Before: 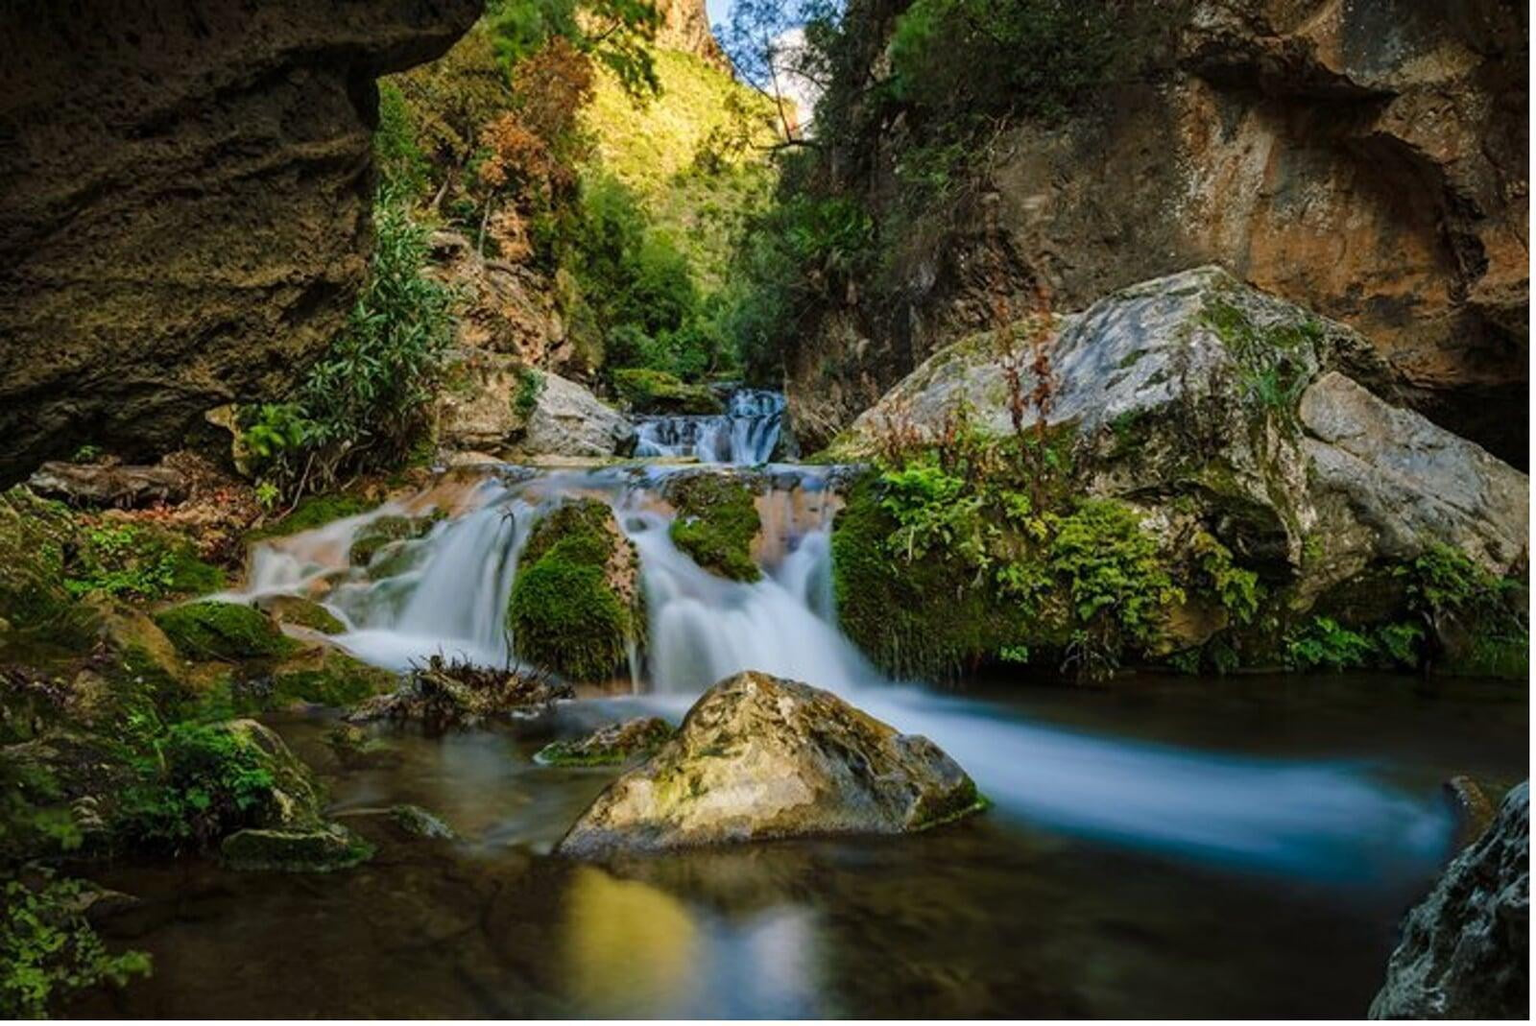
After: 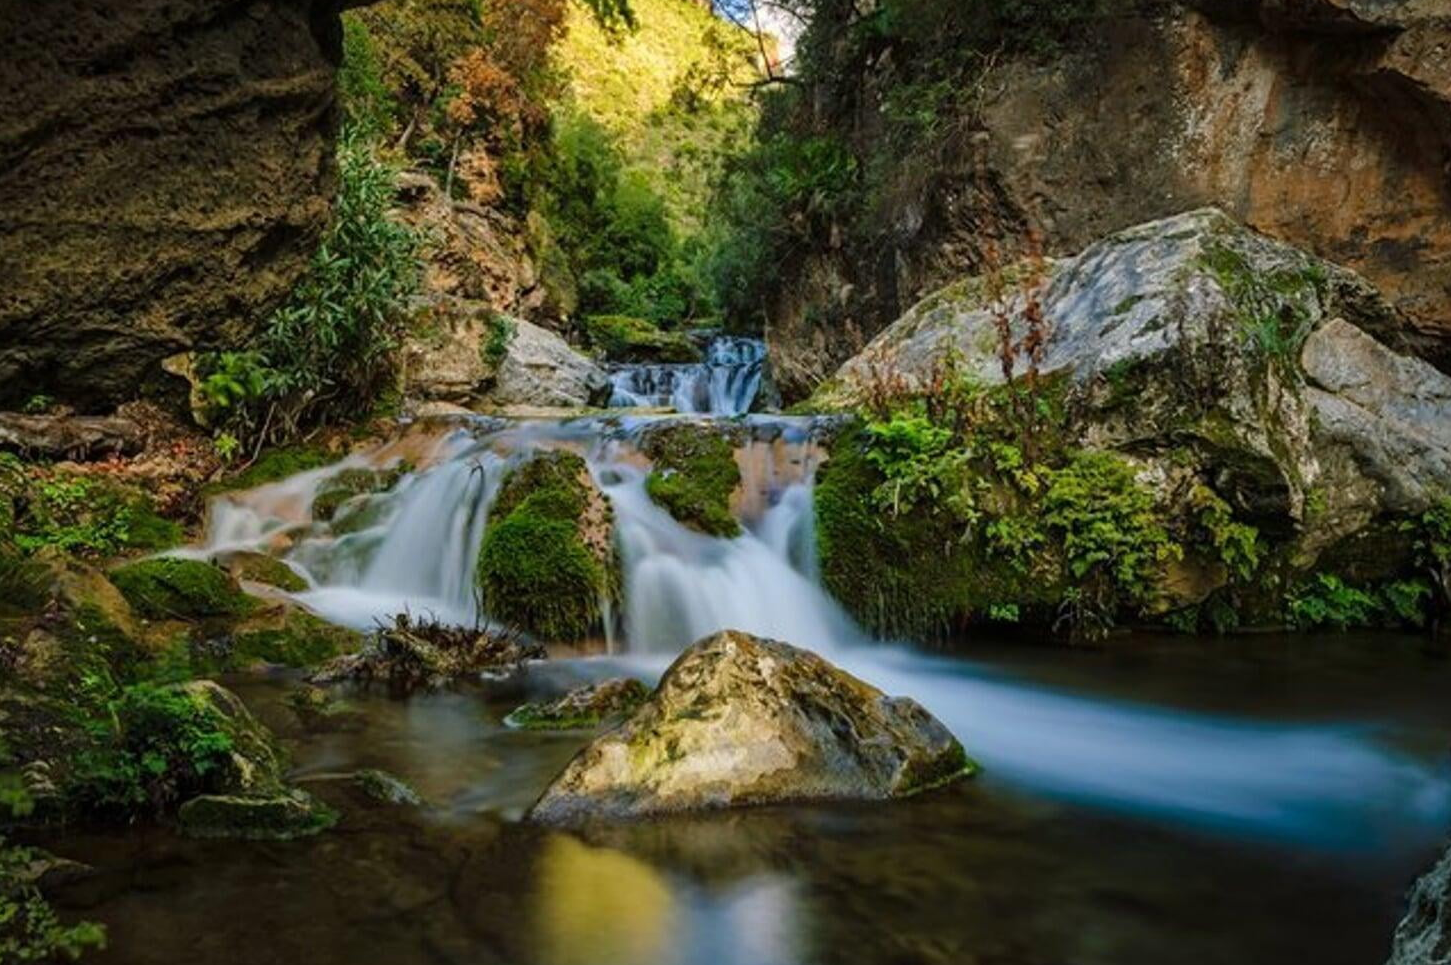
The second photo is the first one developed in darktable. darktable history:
crop: left 3.286%, top 6.498%, right 5.988%, bottom 3.229%
